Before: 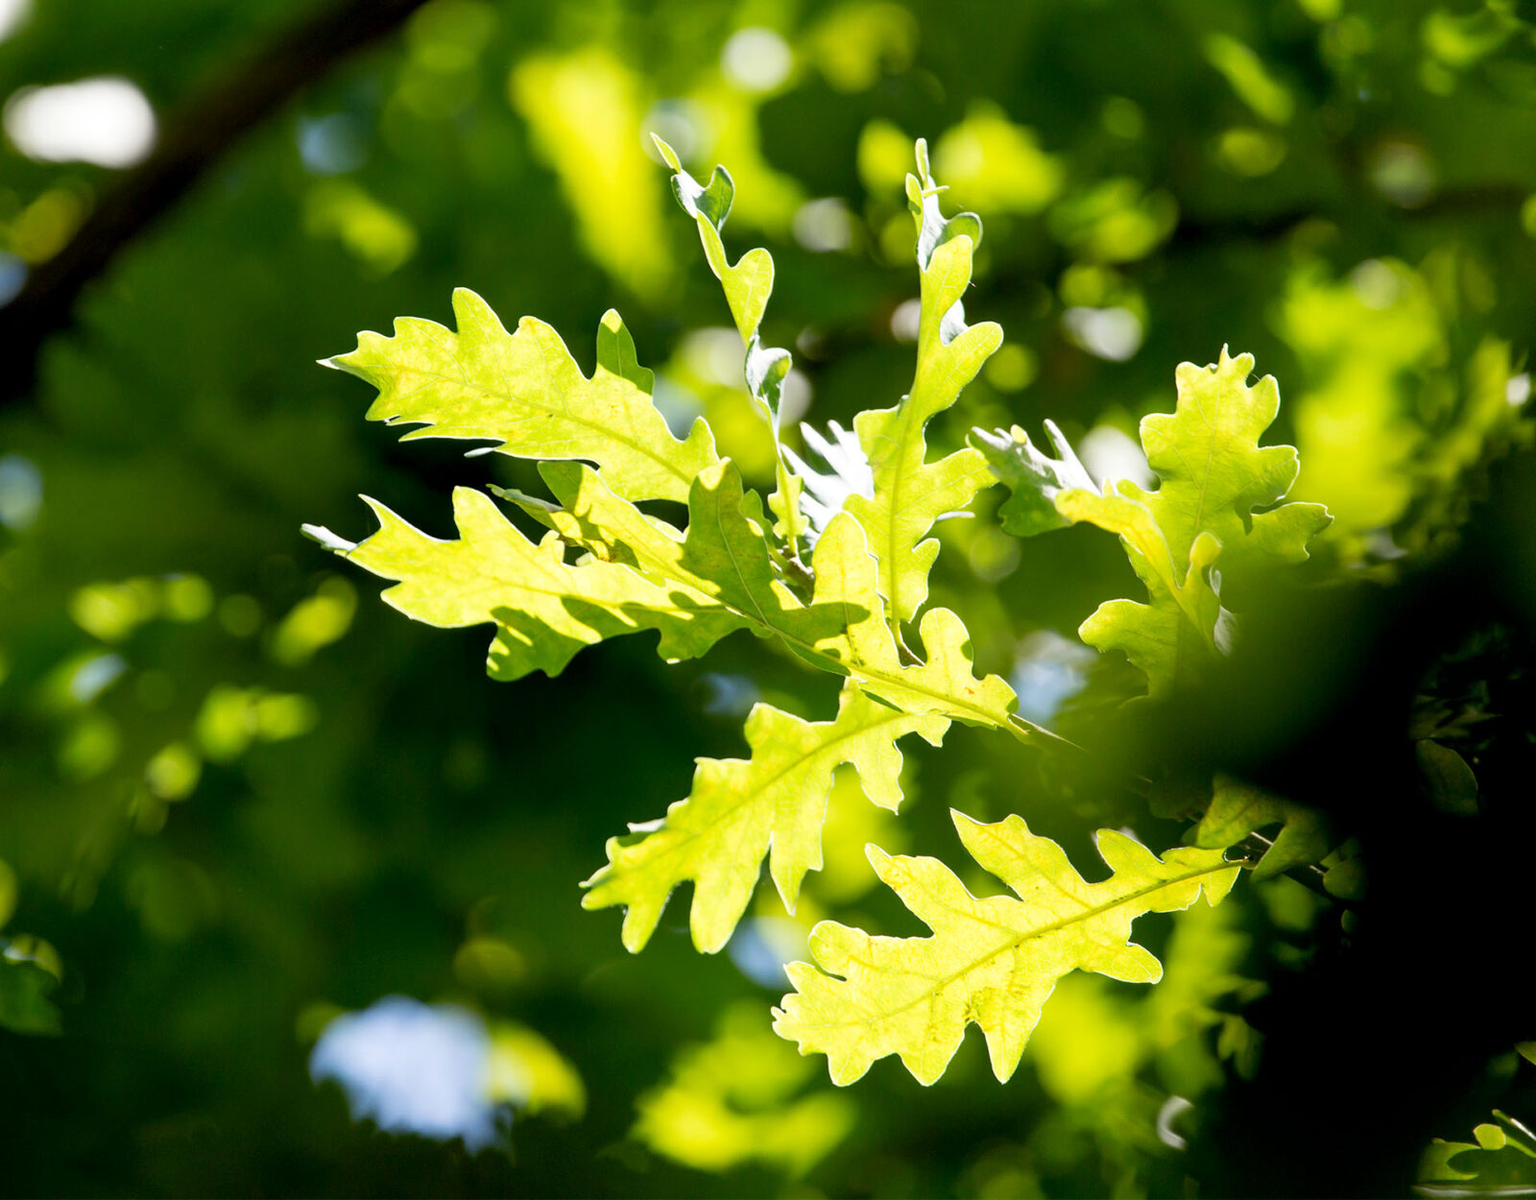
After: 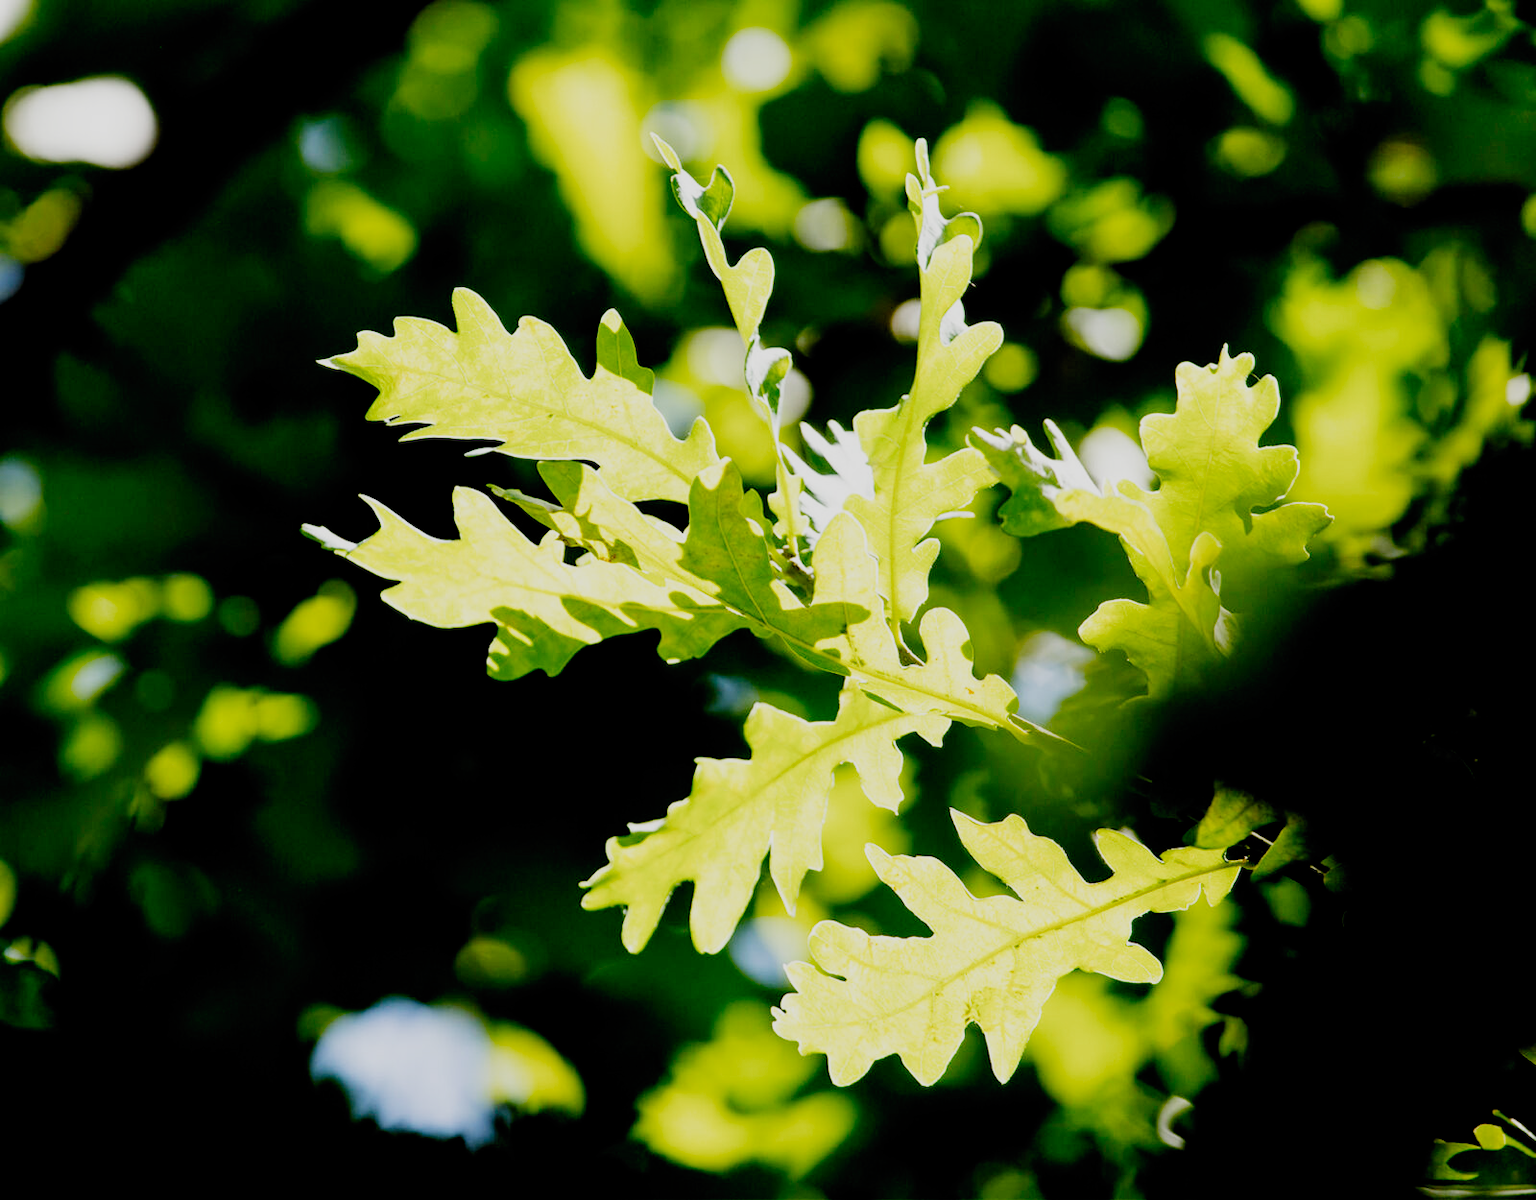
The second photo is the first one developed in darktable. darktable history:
filmic rgb: black relative exposure -2.85 EV, white relative exposure 4.56 EV, hardness 1.77, contrast 1.25, preserve chrominance no, color science v5 (2021)
tone curve: curves: ch0 [(0, 0) (0.08, 0.069) (0.4, 0.391) (0.6, 0.609) (0.92, 0.93) (1, 1)], color space Lab, independent channels, preserve colors none
